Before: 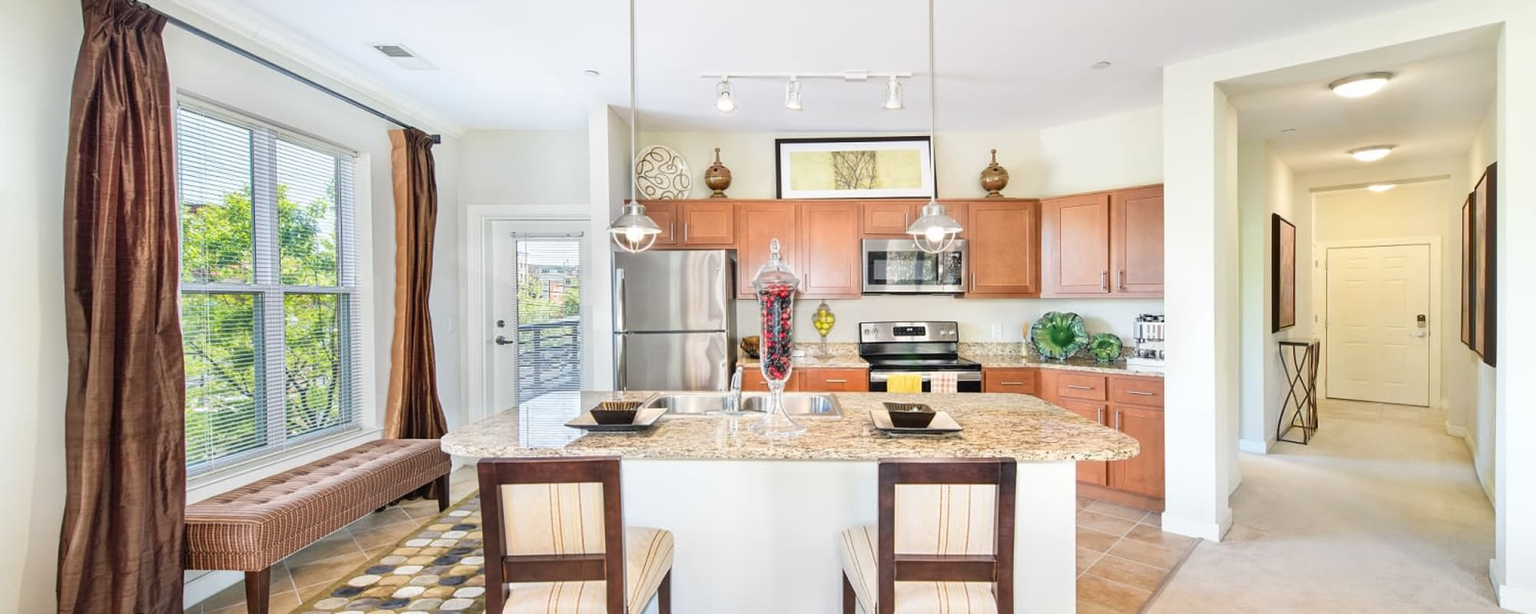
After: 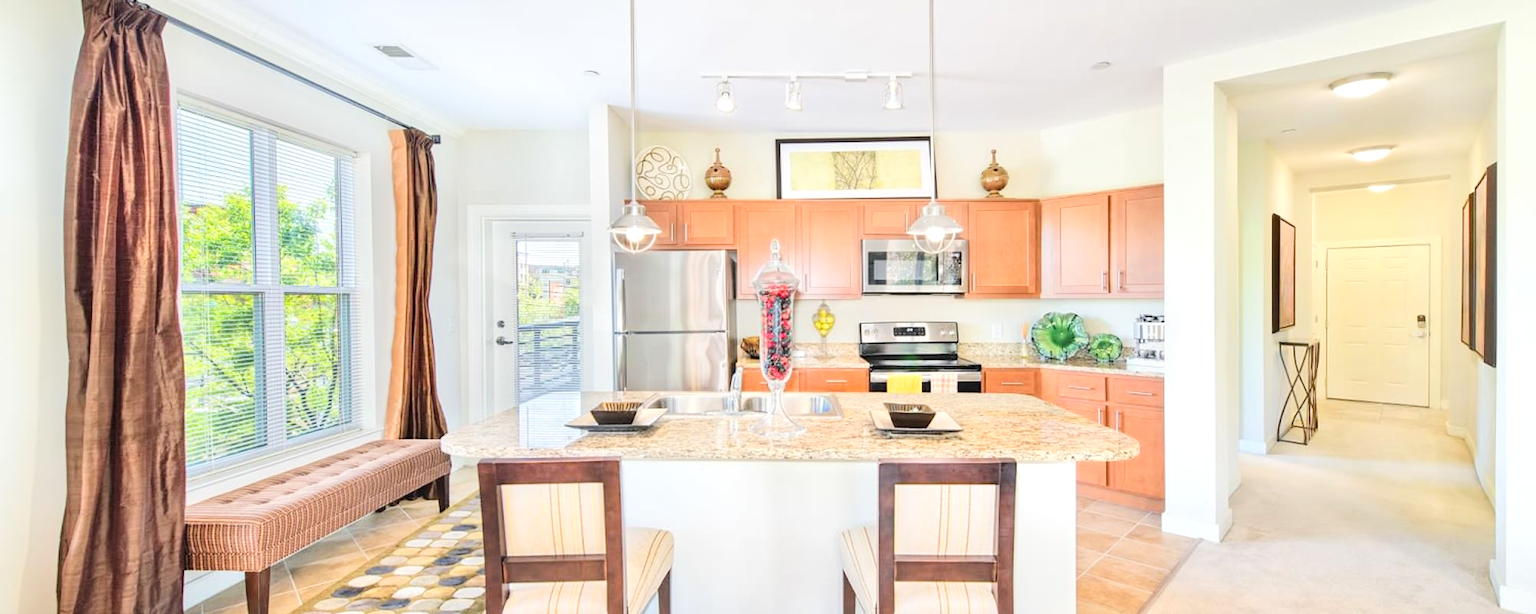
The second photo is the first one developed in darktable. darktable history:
tone equalizer: -7 EV 0.16 EV, -6 EV 0.577 EV, -5 EV 1.18 EV, -4 EV 1.31 EV, -3 EV 1.12 EV, -2 EV 0.6 EV, -1 EV 0.155 EV, edges refinement/feathering 500, mask exposure compensation -1.57 EV, preserve details guided filter
